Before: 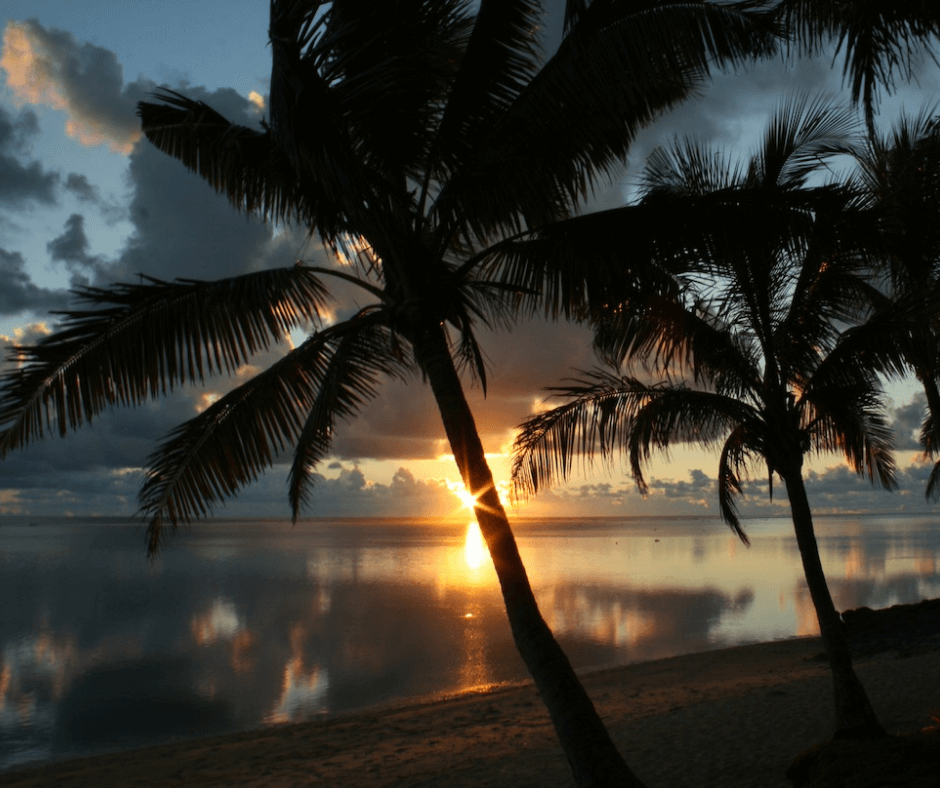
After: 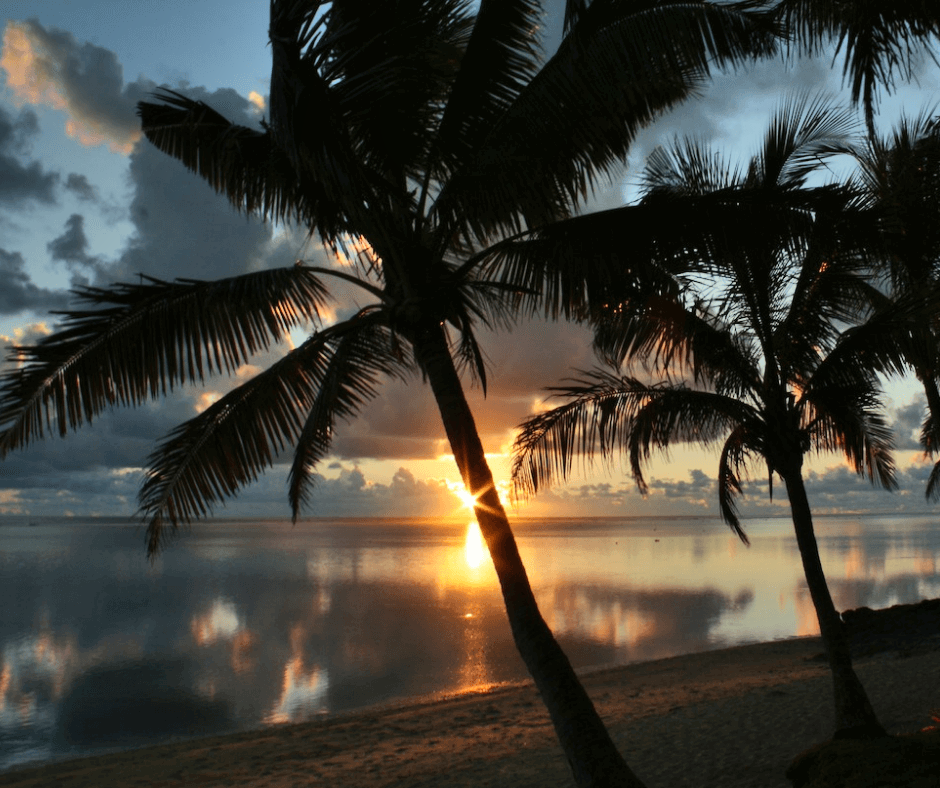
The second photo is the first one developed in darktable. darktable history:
shadows and highlights: highlights color adjustment 39.49%, low approximation 0.01, soften with gaussian
